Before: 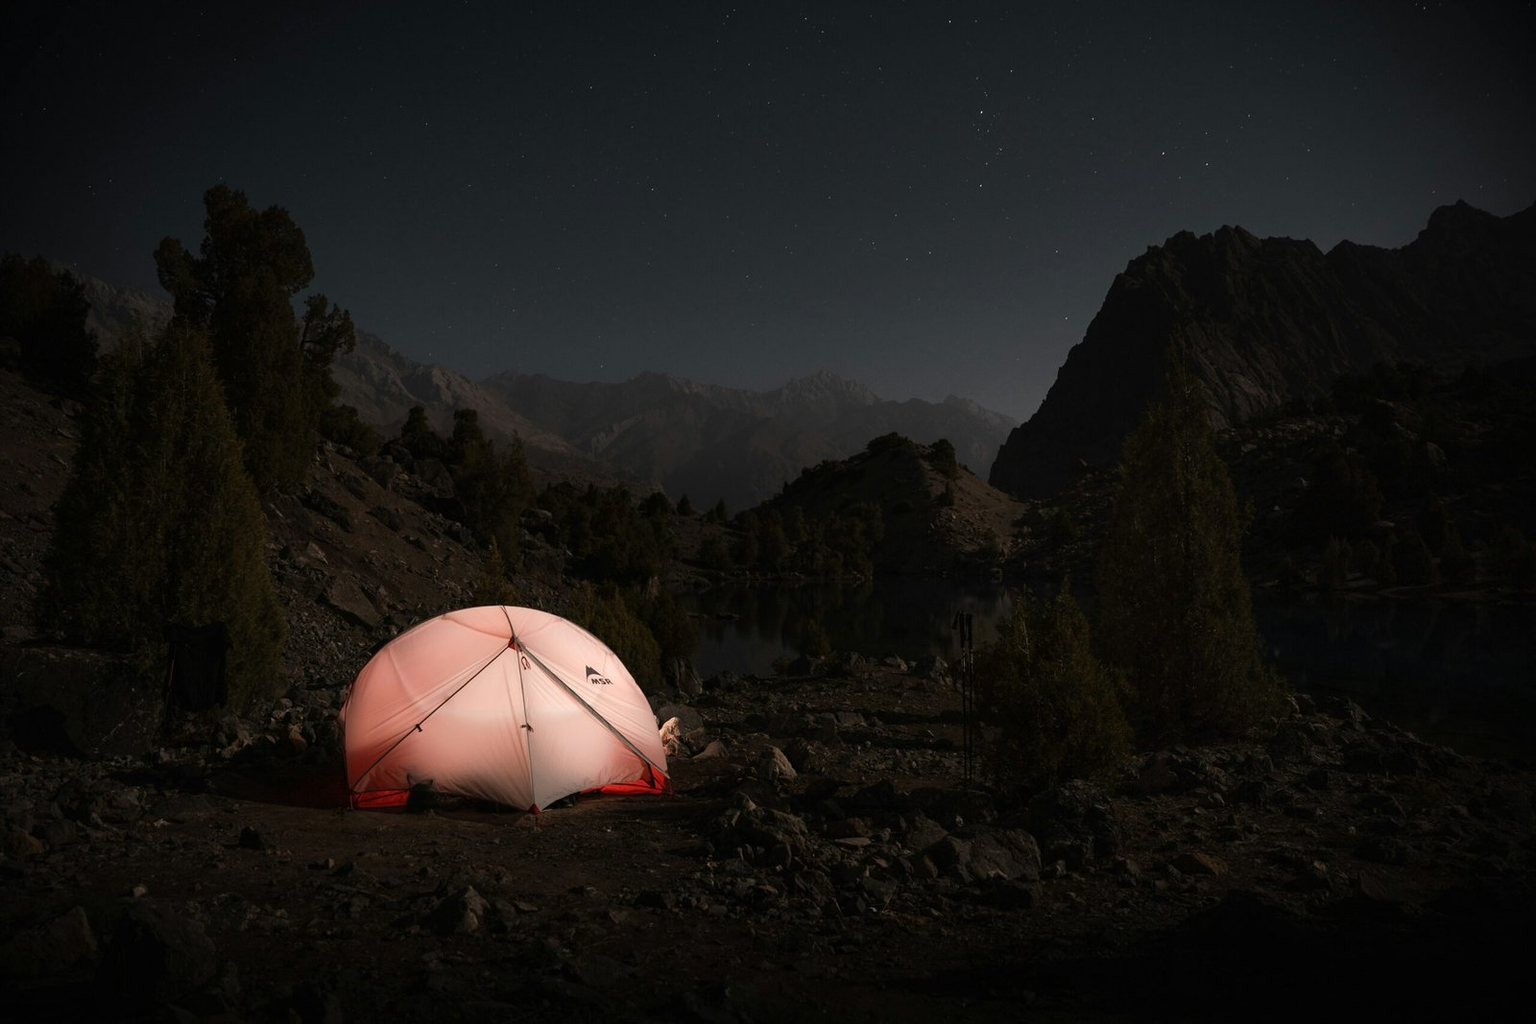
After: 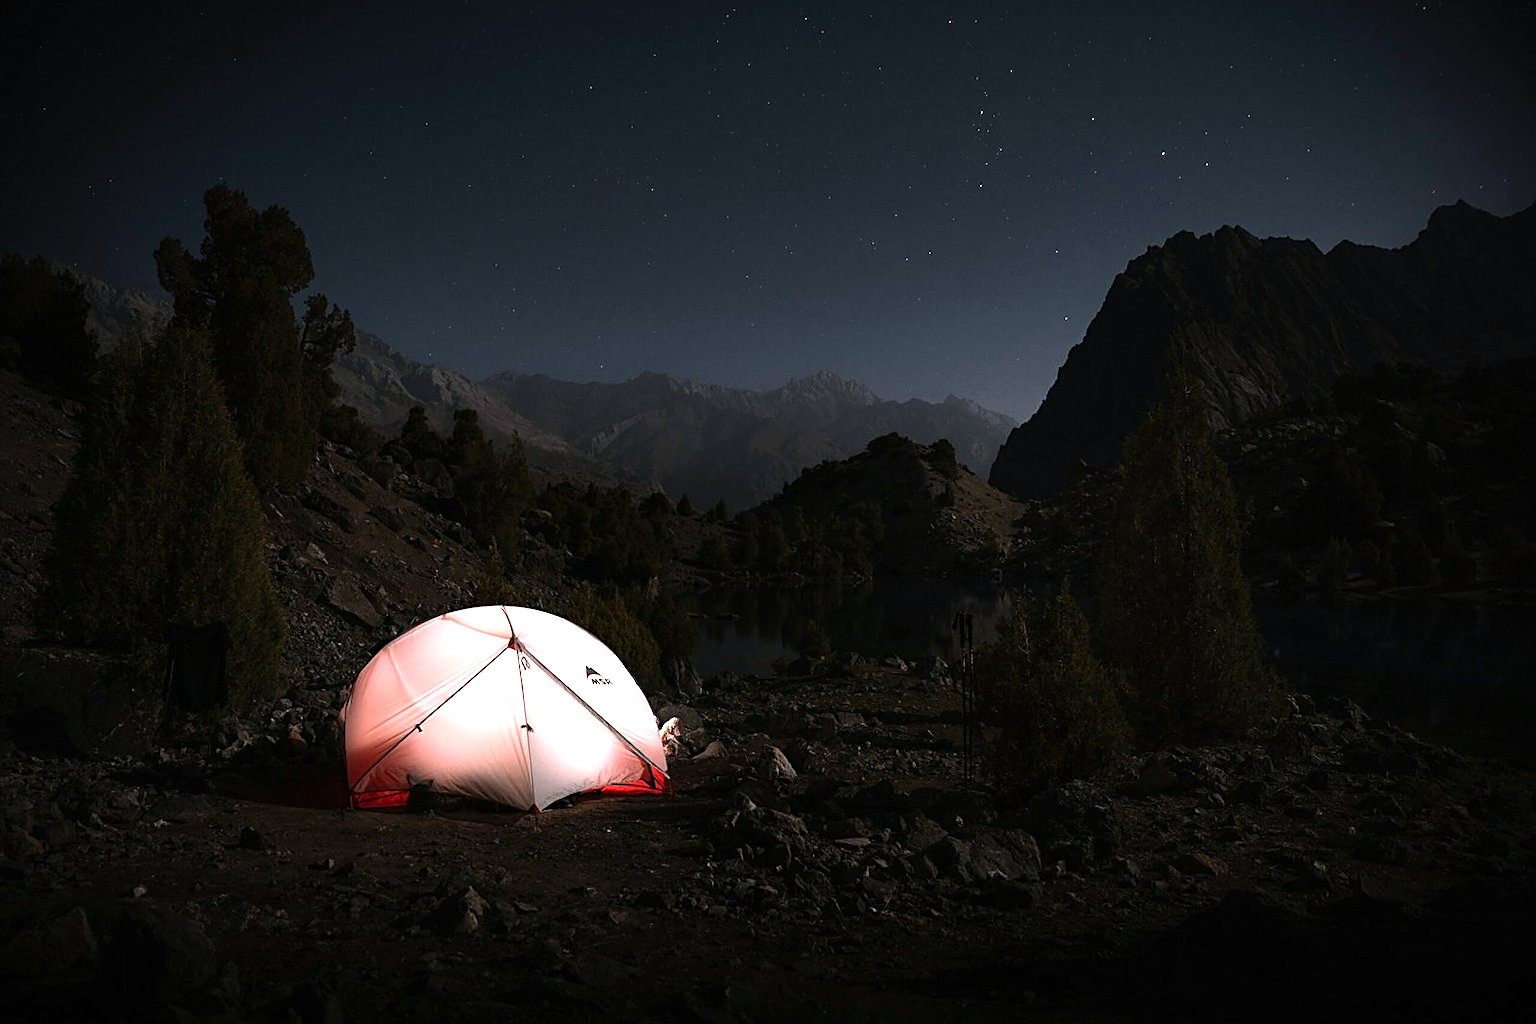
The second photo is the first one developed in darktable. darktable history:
tone equalizer: -8 EV -0.417 EV, -7 EV -0.389 EV, -6 EV -0.333 EV, -5 EV -0.222 EV, -3 EV 0.222 EV, -2 EV 0.333 EV, -1 EV 0.389 EV, +0 EV 0.417 EV, edges refinement/feathering 500, mask exposure compensation -1.57 EV, preserve details no
white balance: red 0.931, blue 1.11
sharpen: on, module defaults
levels: levels [0, 0.374, 0.749]
